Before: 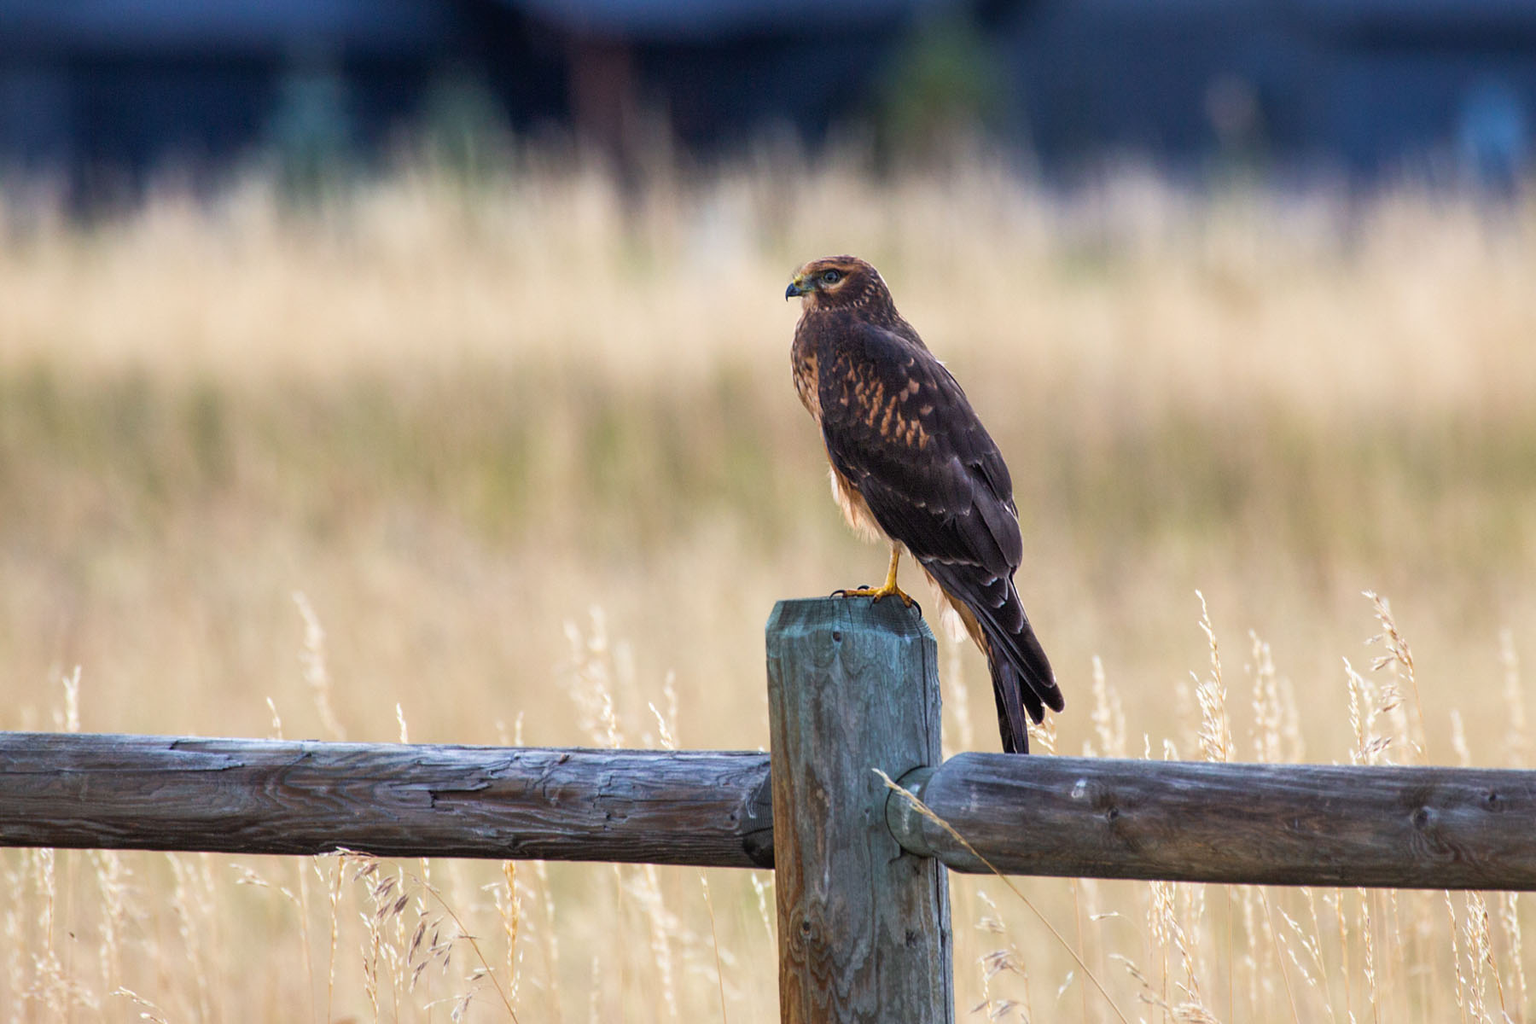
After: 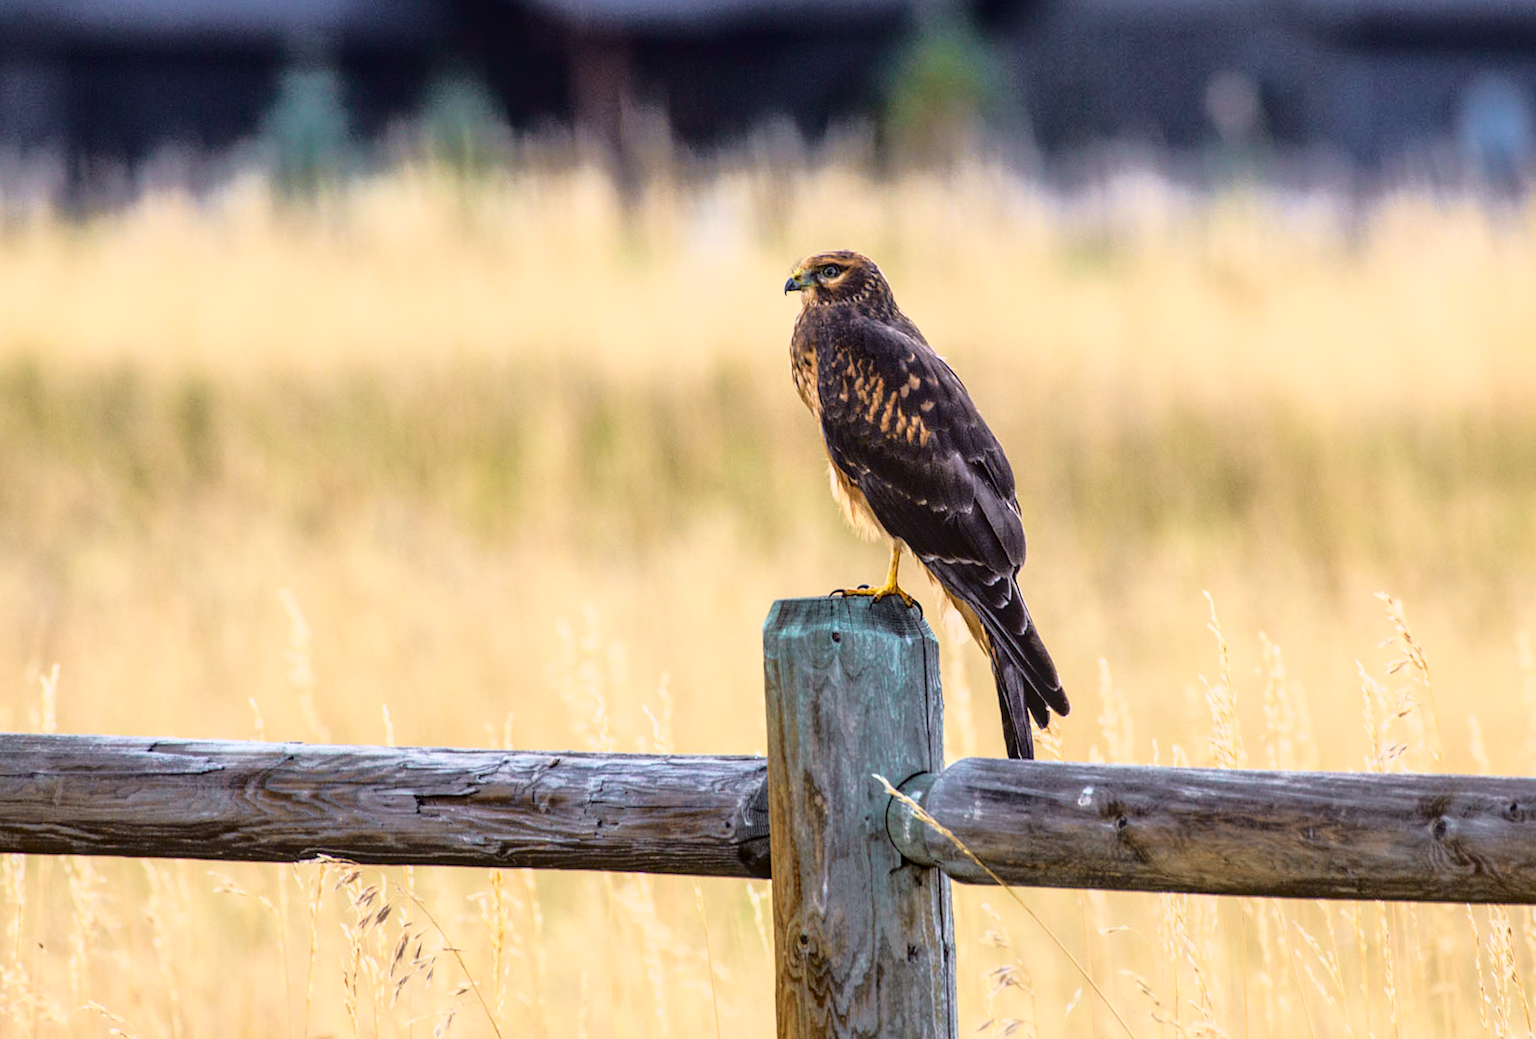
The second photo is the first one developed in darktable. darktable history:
tone curve: curves: ch0 [(0, 0.015) (0.091, 0.055) (0.184, 0.159) (0.304, 0.382) (0.492, 0.579) (0.628, 0.755) (0.832, 0.932) (0.984, 0.963)]; ch1 [(0, 0) (0.34, 0.235) (0.493, 0.5) (0.554, 0.56) (0.764, 0.815) (1, 1)]; ch2 [(0, 0) (0.44, 0.458) (0.476, 0.477) (0.542, 0.586) (0.674, 0.724) (1, 1)], color space Lab, independent channels, preserve colors none
local contrast: on, module defaults
rotate and perspective: rotation 0.226°, lens shift (vertical) -0.042, crop left 0.023, crop right 0.982, crop top 0.006, crop bottom 0.994
